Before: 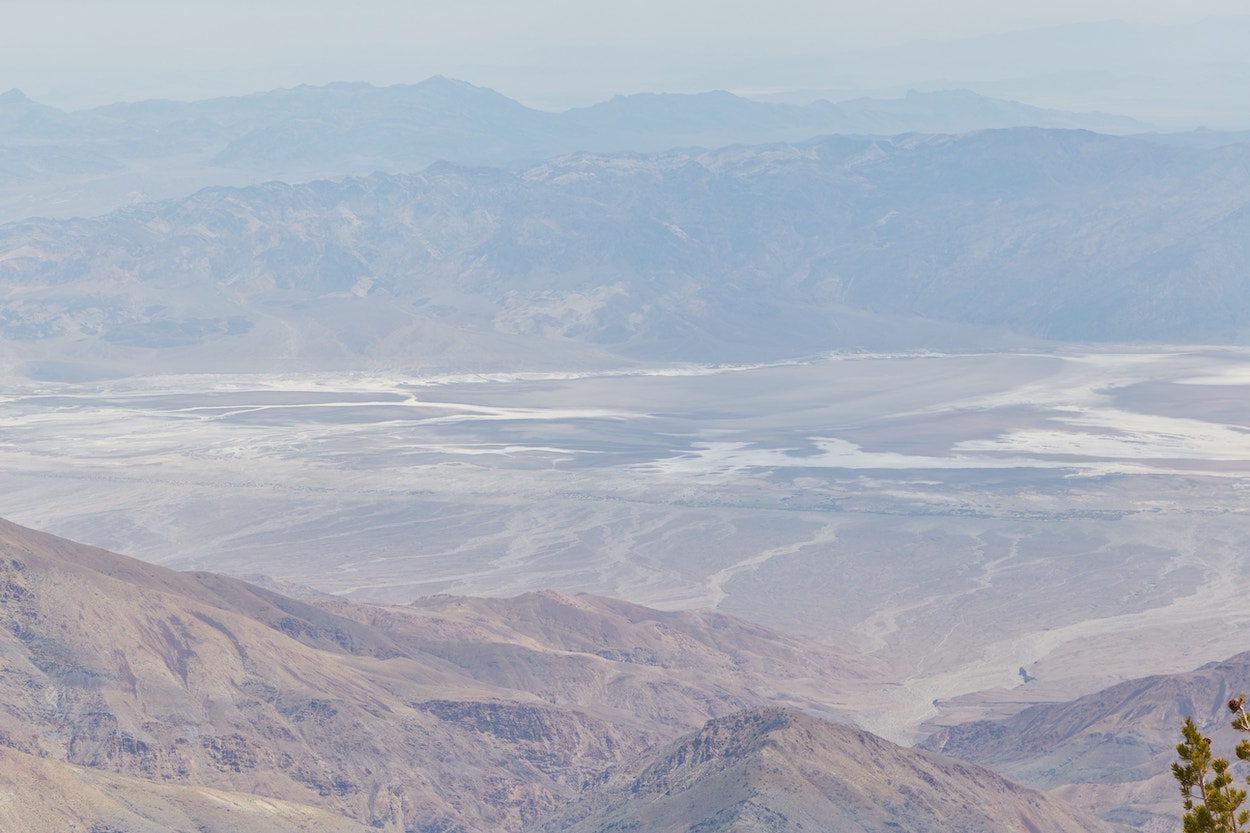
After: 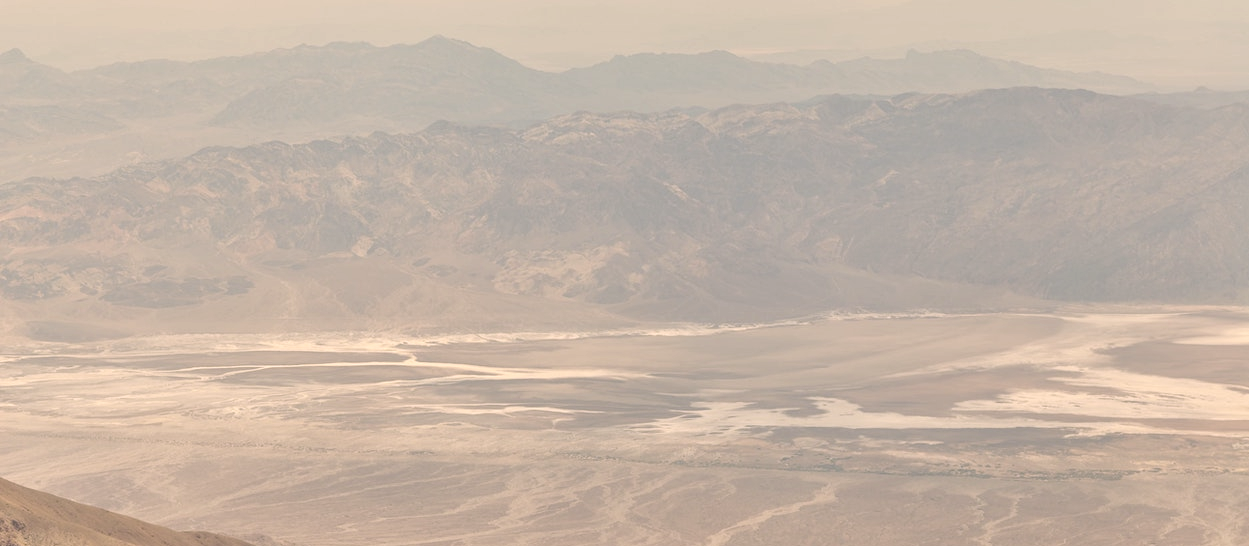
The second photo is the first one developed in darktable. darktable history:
local contrast: detail 130%
color correction: highlights a* 8.98, highlights b* 15.09, shadows a* -0.49, shadows b* 26.52
crop and rotate: top 4.848%, bottom 29.503%
